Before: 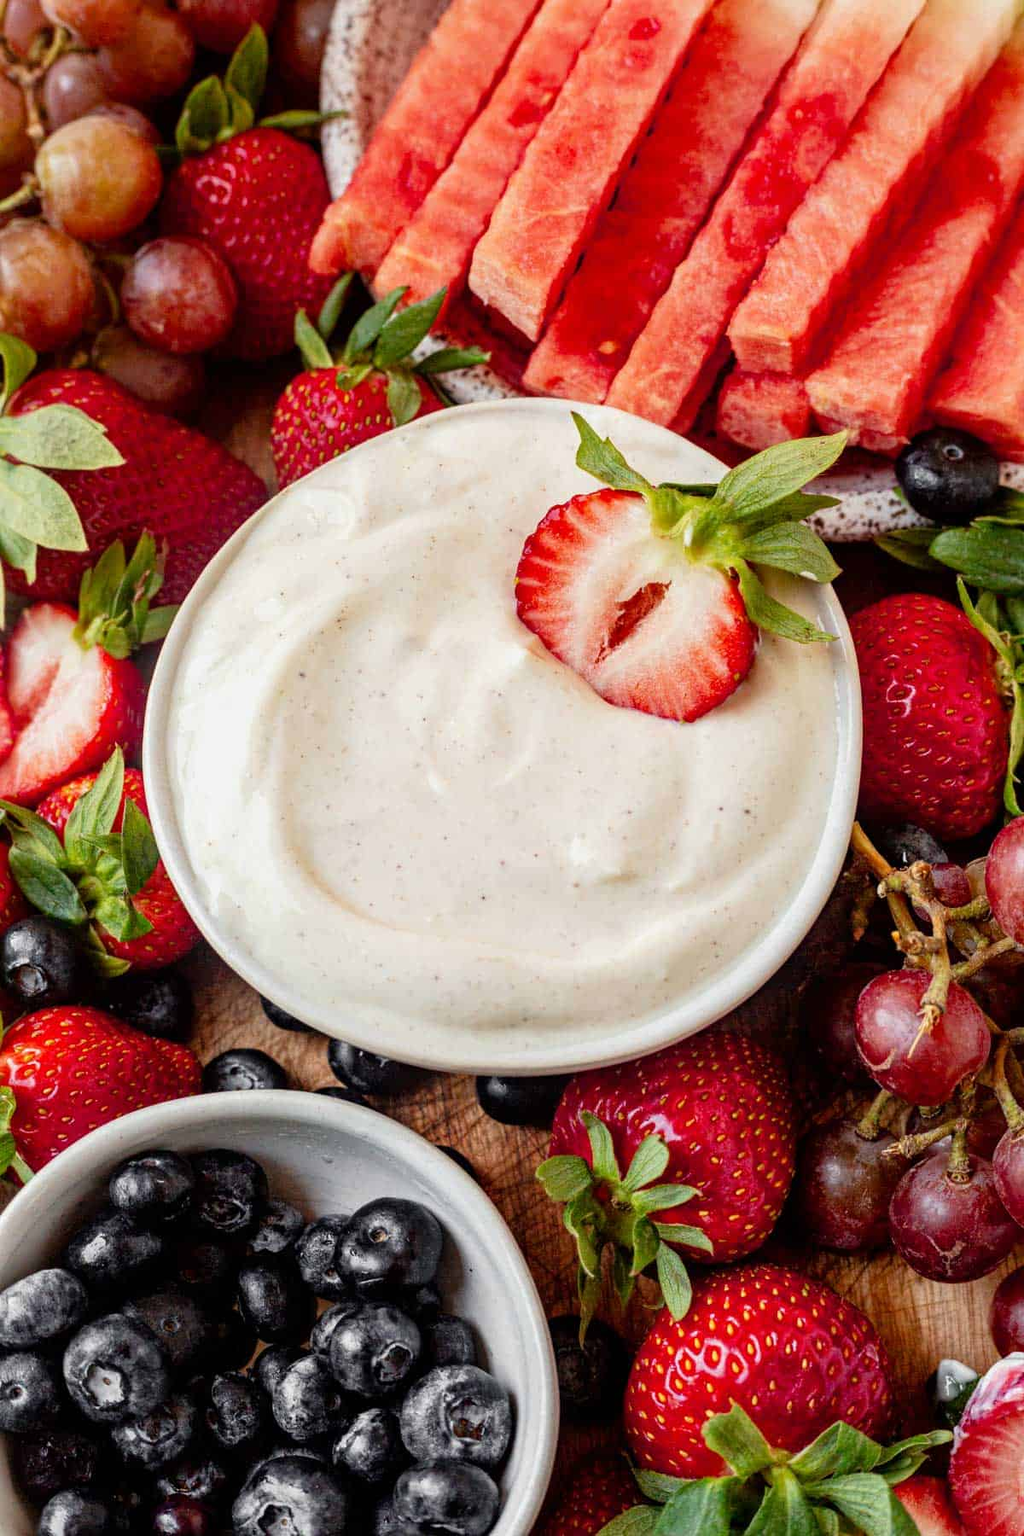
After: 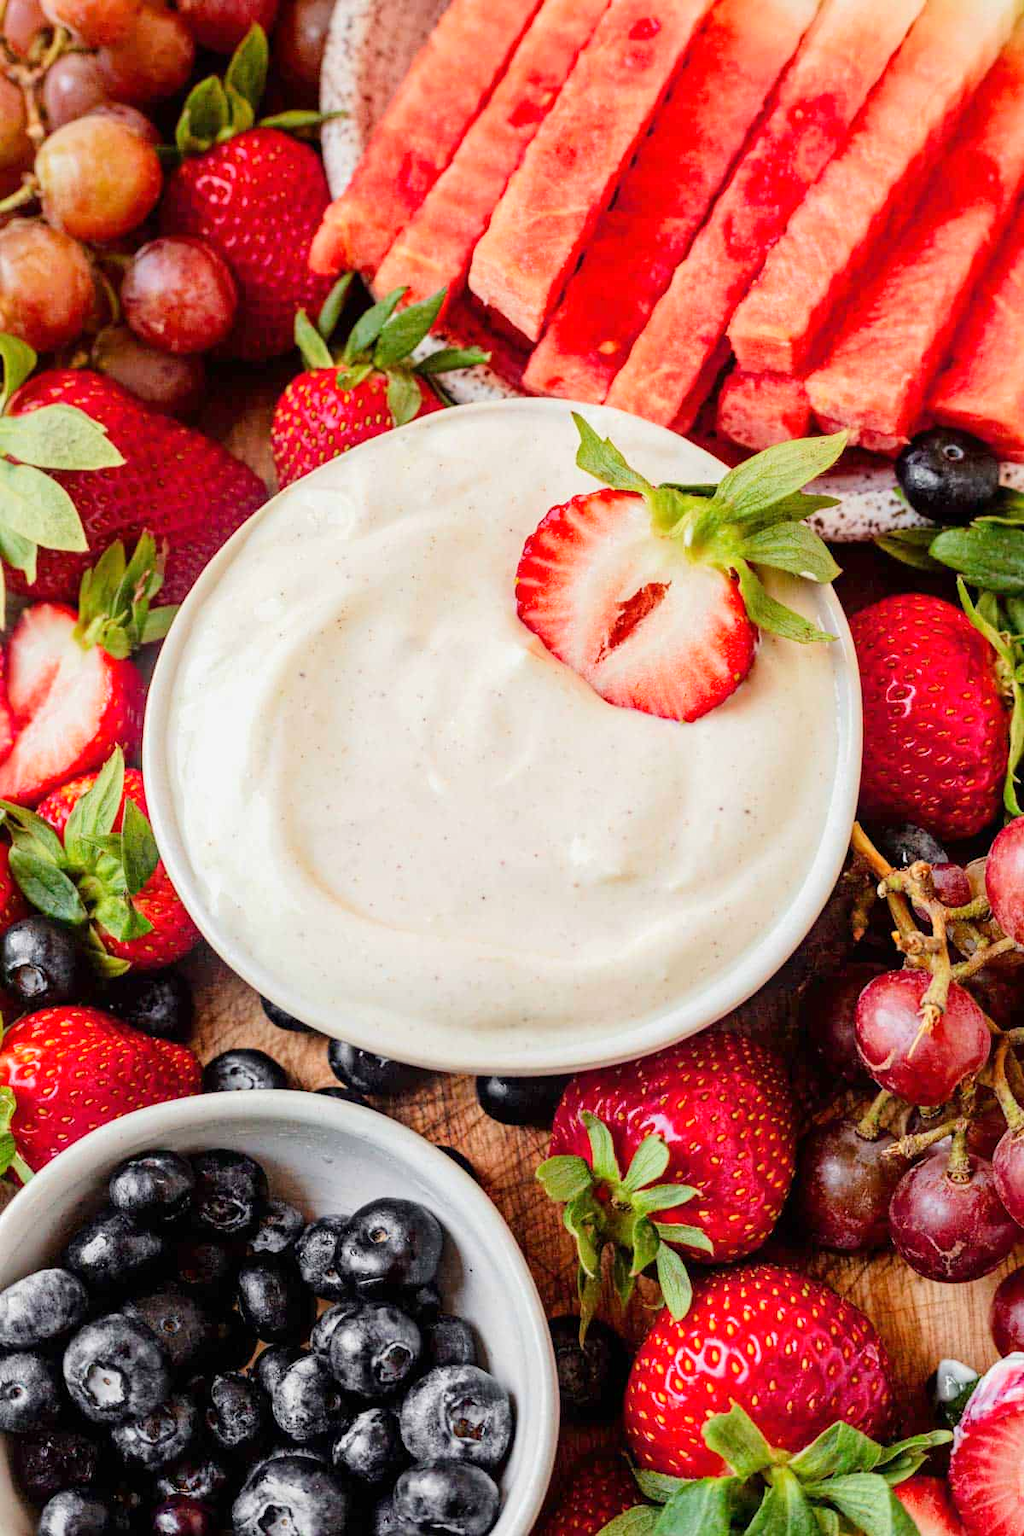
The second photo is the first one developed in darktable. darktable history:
base curve: curves: ch0 [(0, 0) (0.158, 0.273) (0.879, 0.895) (1, 1)]
